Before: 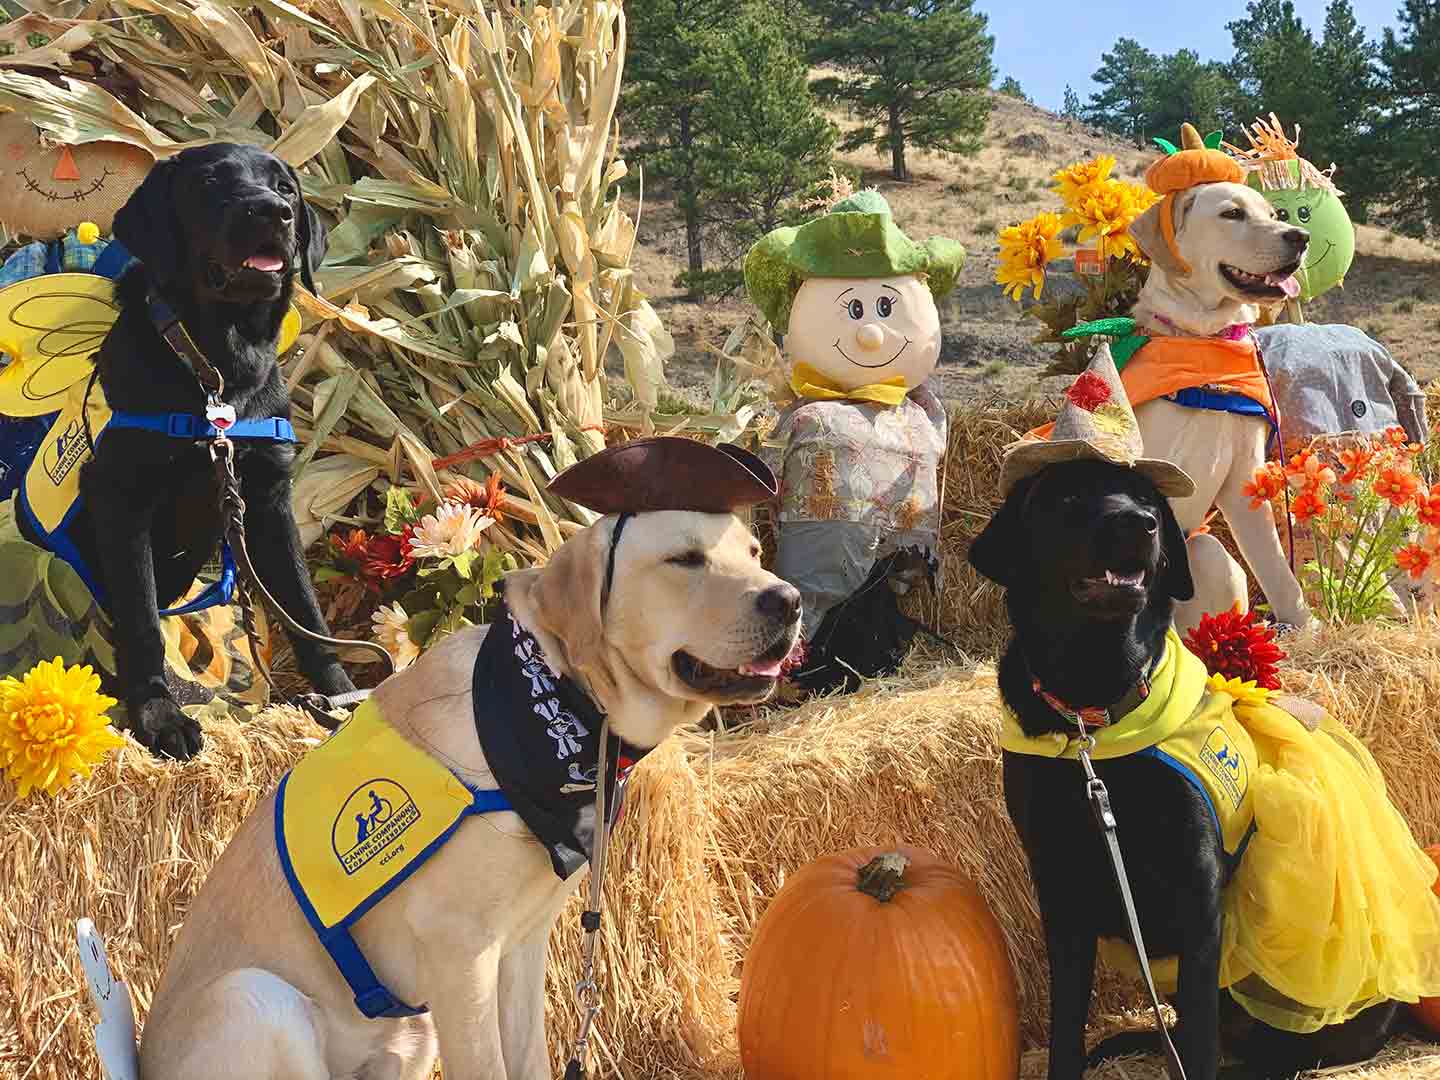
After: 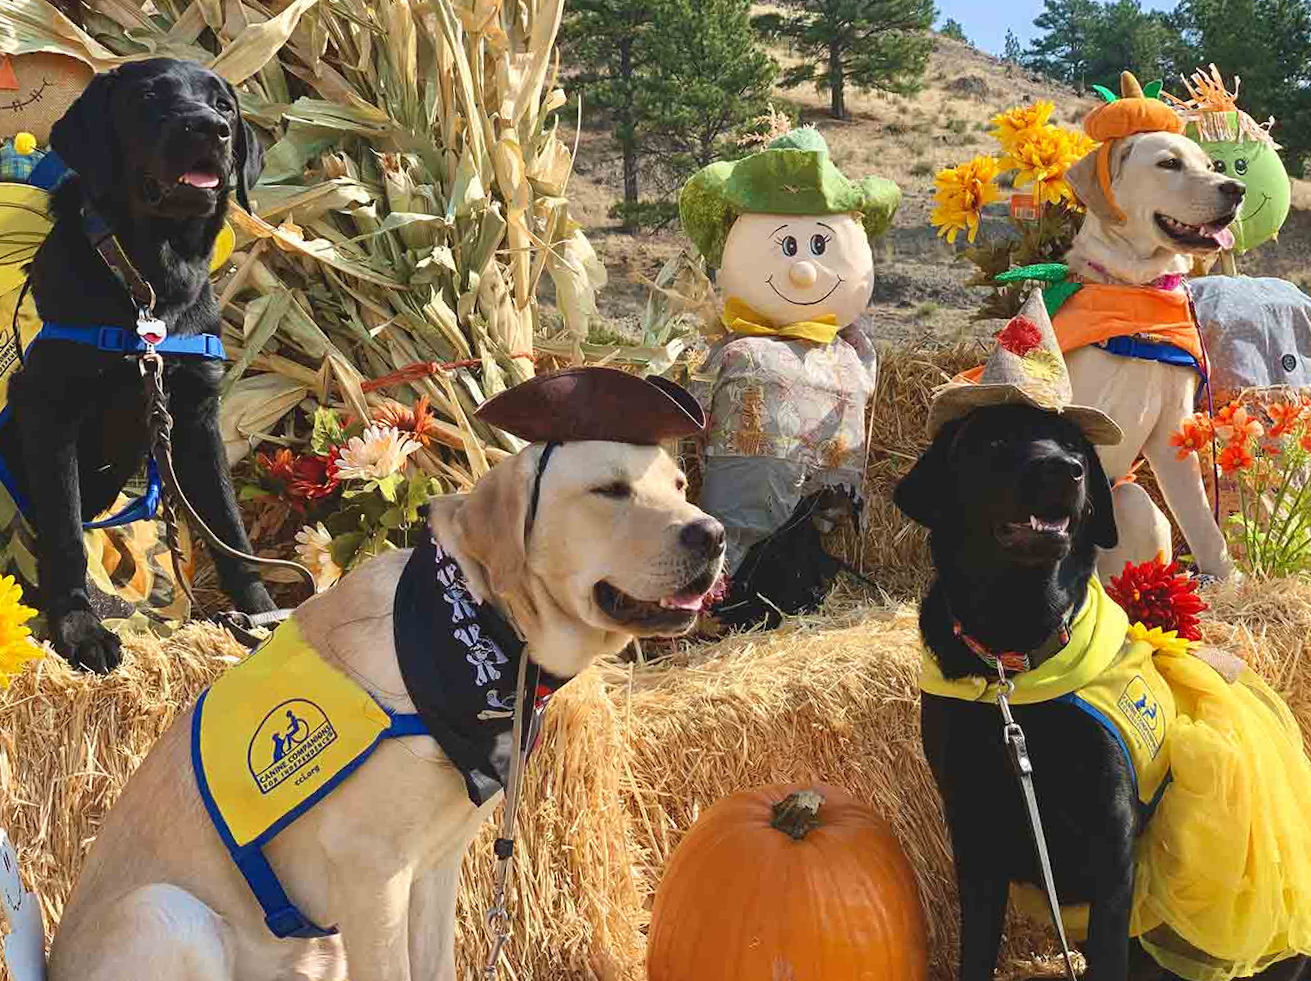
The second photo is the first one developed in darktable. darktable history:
crop and rotate: angle -1.97°, left 3.163%, top 4.328%, right 1.608%, bottom 0.631%
